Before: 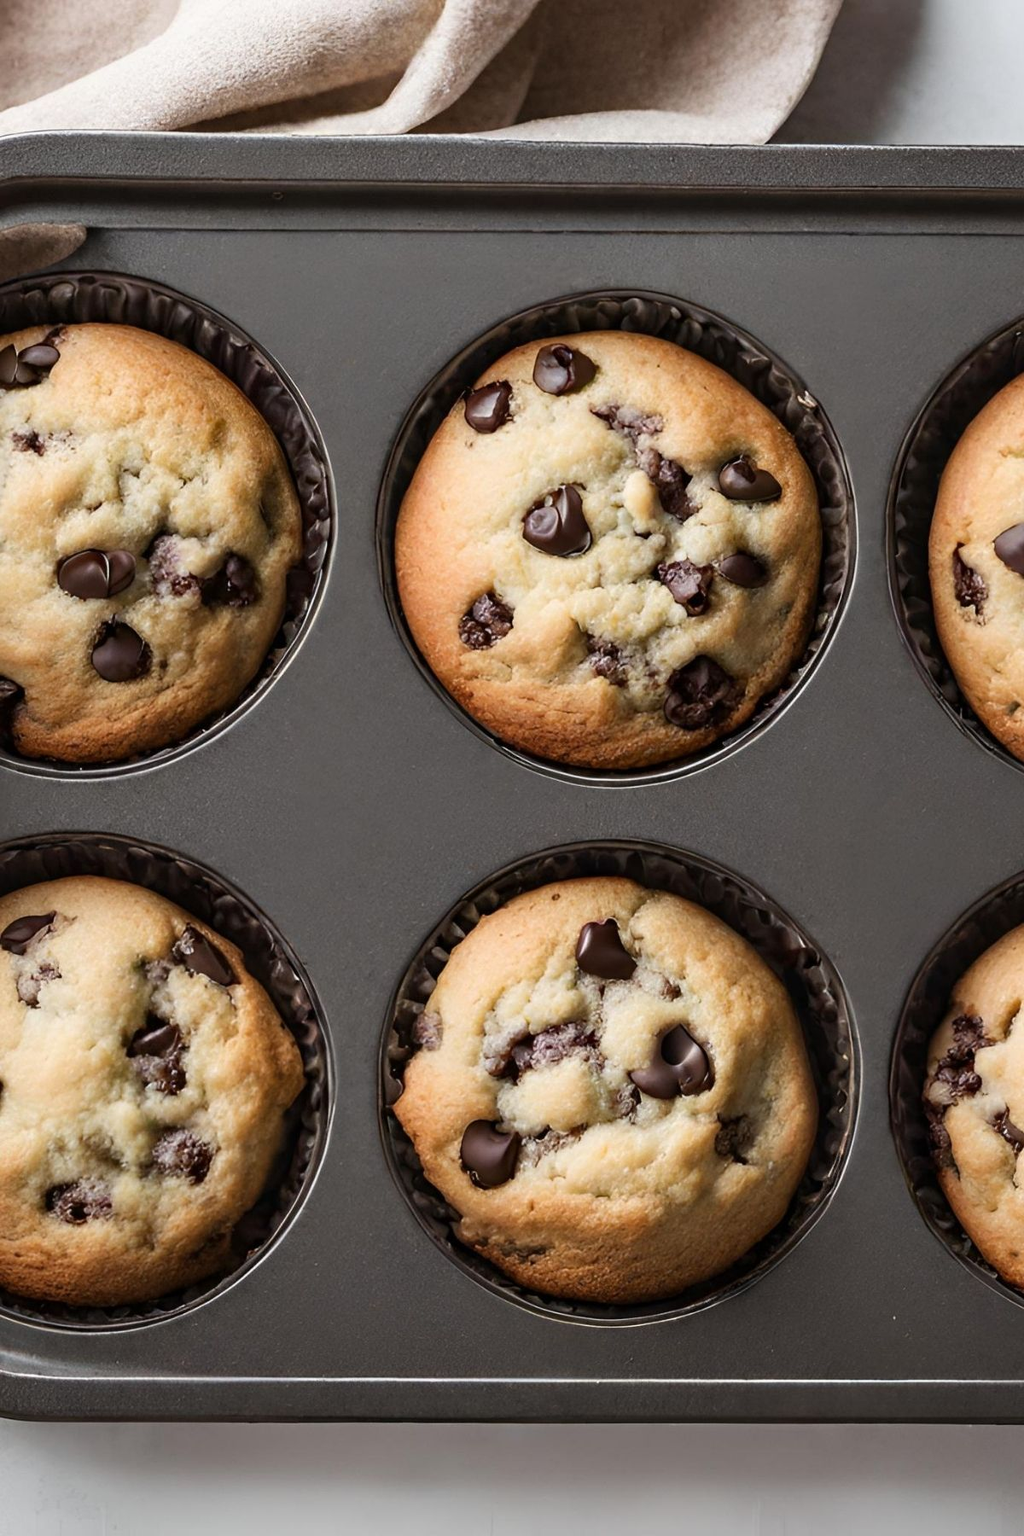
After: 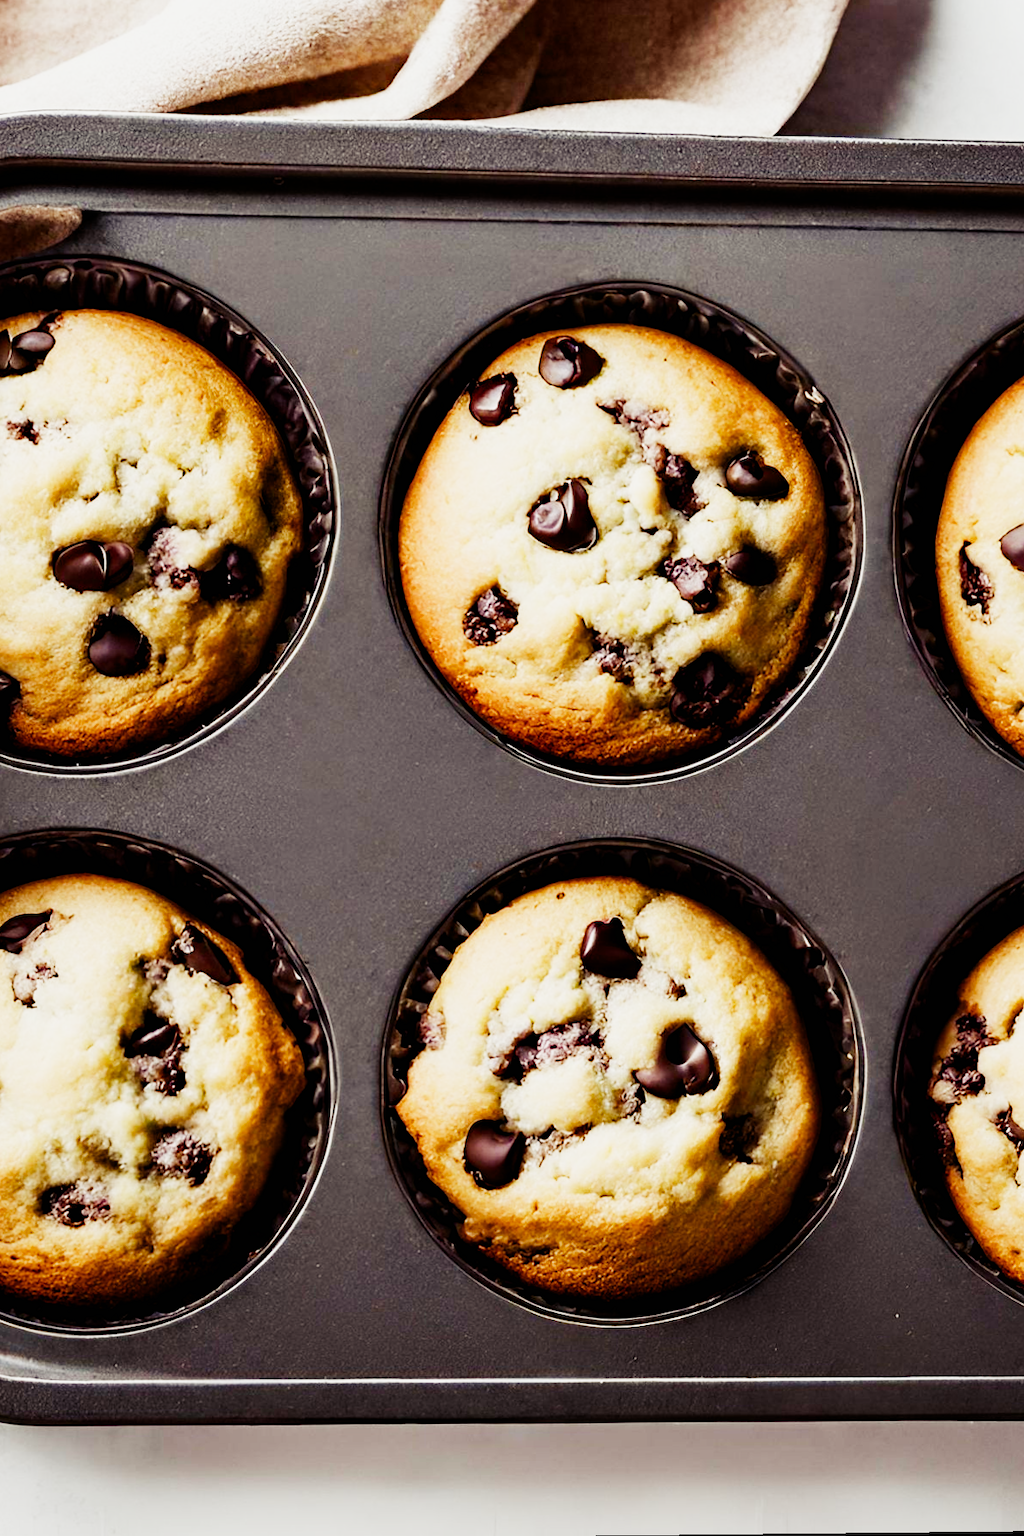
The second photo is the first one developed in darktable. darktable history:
sigmoid: contrast 1.7, skew -0.1, preserve hue 0%, red attenuation 0.1, red rotation 0.035, green attenuation 0.1, green rotation -0.017, blue attenuation 0.15, blue rotation -0.052, base primaries Rec2020
rotate and perspective: rotation 0.174°, lens shift (vertical) 0.013, lens shift (horizontal) 0.019, shear 0.001, automatic cropping original format, crop left 0.007, crop right 0.991, crop top 0.016, crop bottom 0.997
exposure: black level correction 0.001, exposure 0.5 EV, compensate exposure bias true, compensate highlight preservation false
color balance rgb: shadows lift › luminance -21.66%, shadows lift › chroma 6.57%, shadows lift › hue 270°, power › chroma 0.68%, power › hue 60°, highlights gain › luminance 6.08%, highlights gain › chroma 1.33%, highlights gain › hue 90°, global offset › luminance -0.87%, perceptual saturation grading › global saturation 26.86%, perceptual saturation grading › highlights -28.39%, perceptual saturation grading › mid-tones 15.22%, perceptual saturation grading › shadows 33.98%, perceptual brilliance grading › highlights 10%, perceptual brilliance grading › mid-tones 5%
